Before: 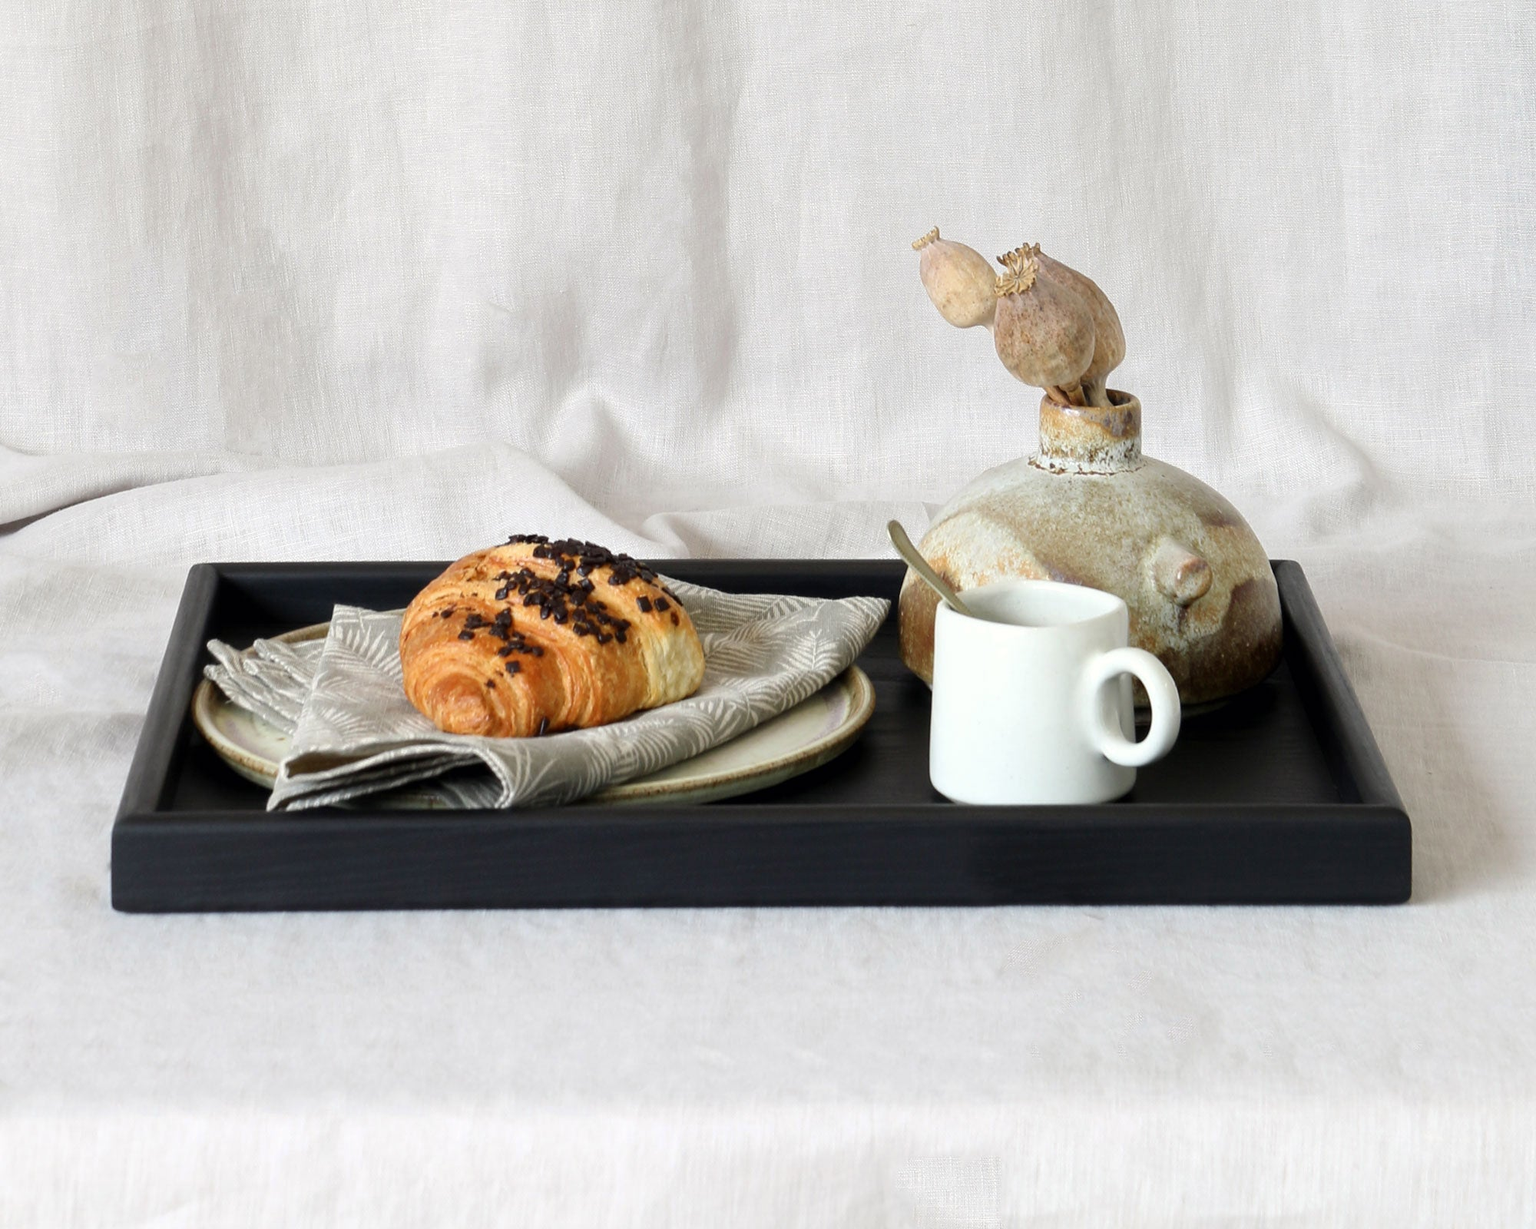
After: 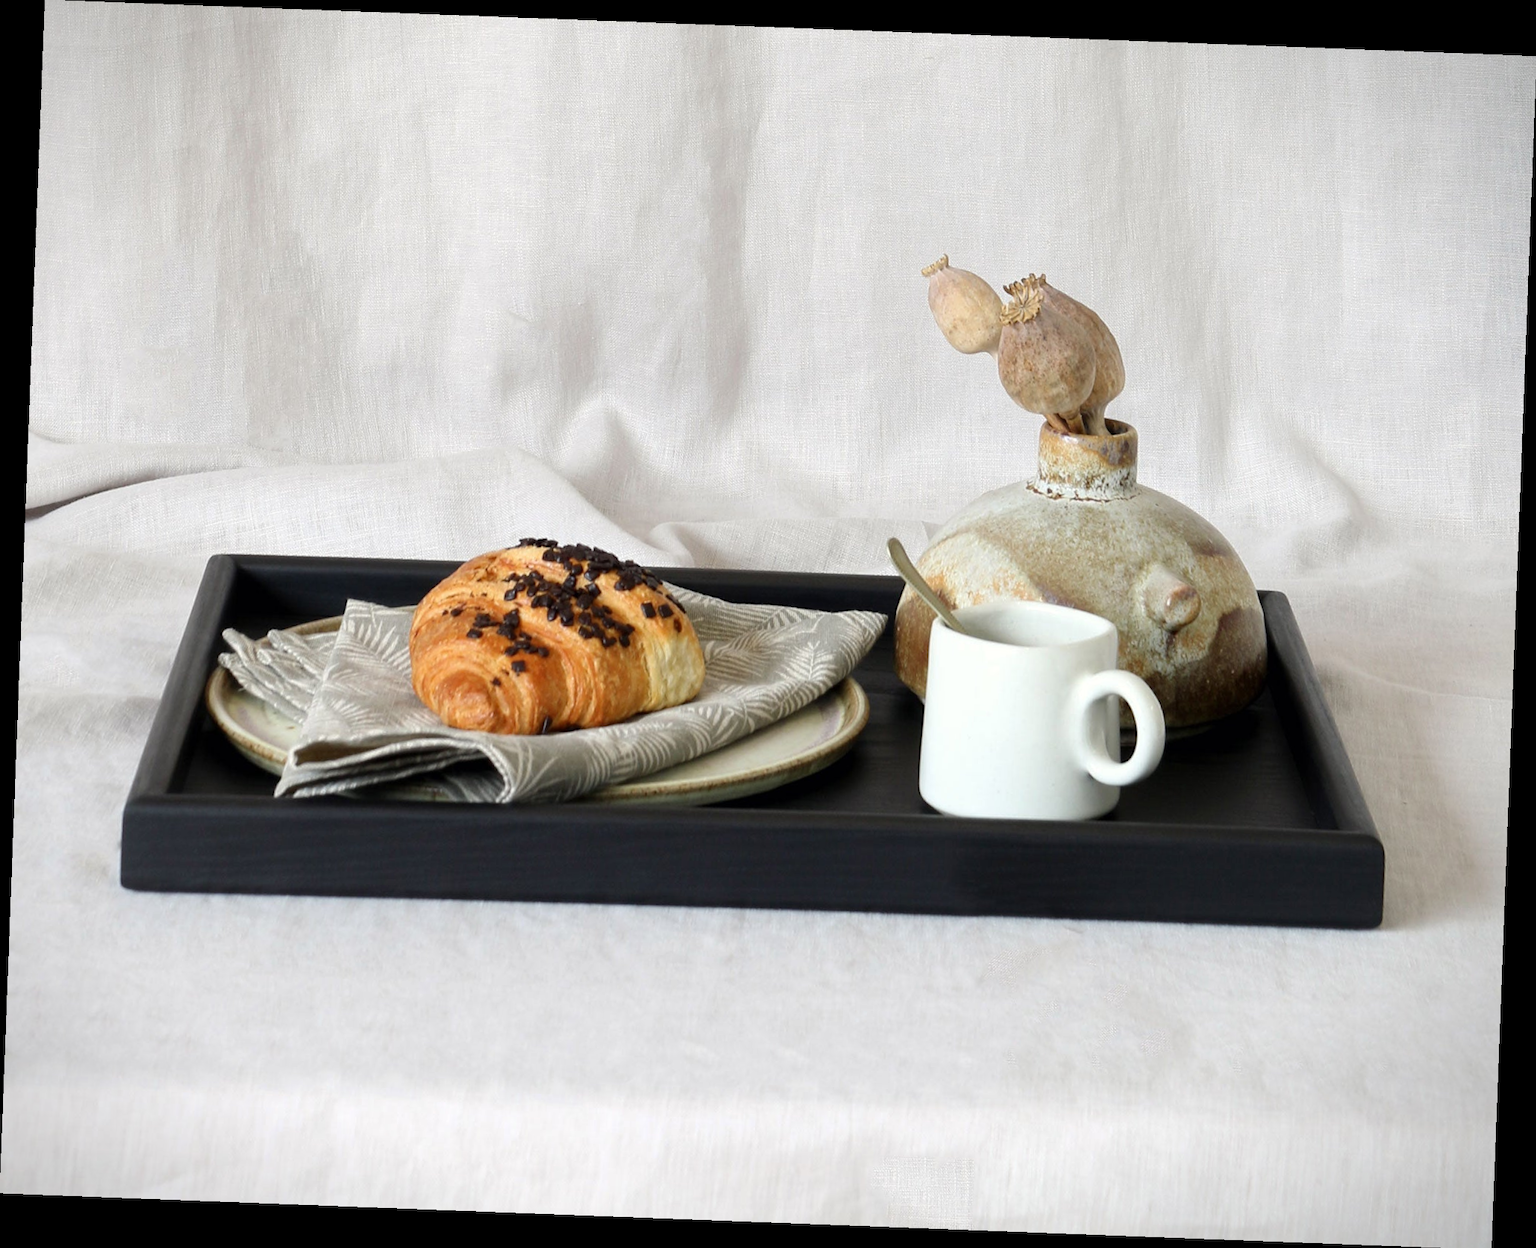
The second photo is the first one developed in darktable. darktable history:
vignetting: fall-off start 97.23%, saturation -0.024, center (-0.033, -0.042), width/height ratio 1.179, unbound false
rotate and perspective: rotation 2.17°, automatic cropping off
